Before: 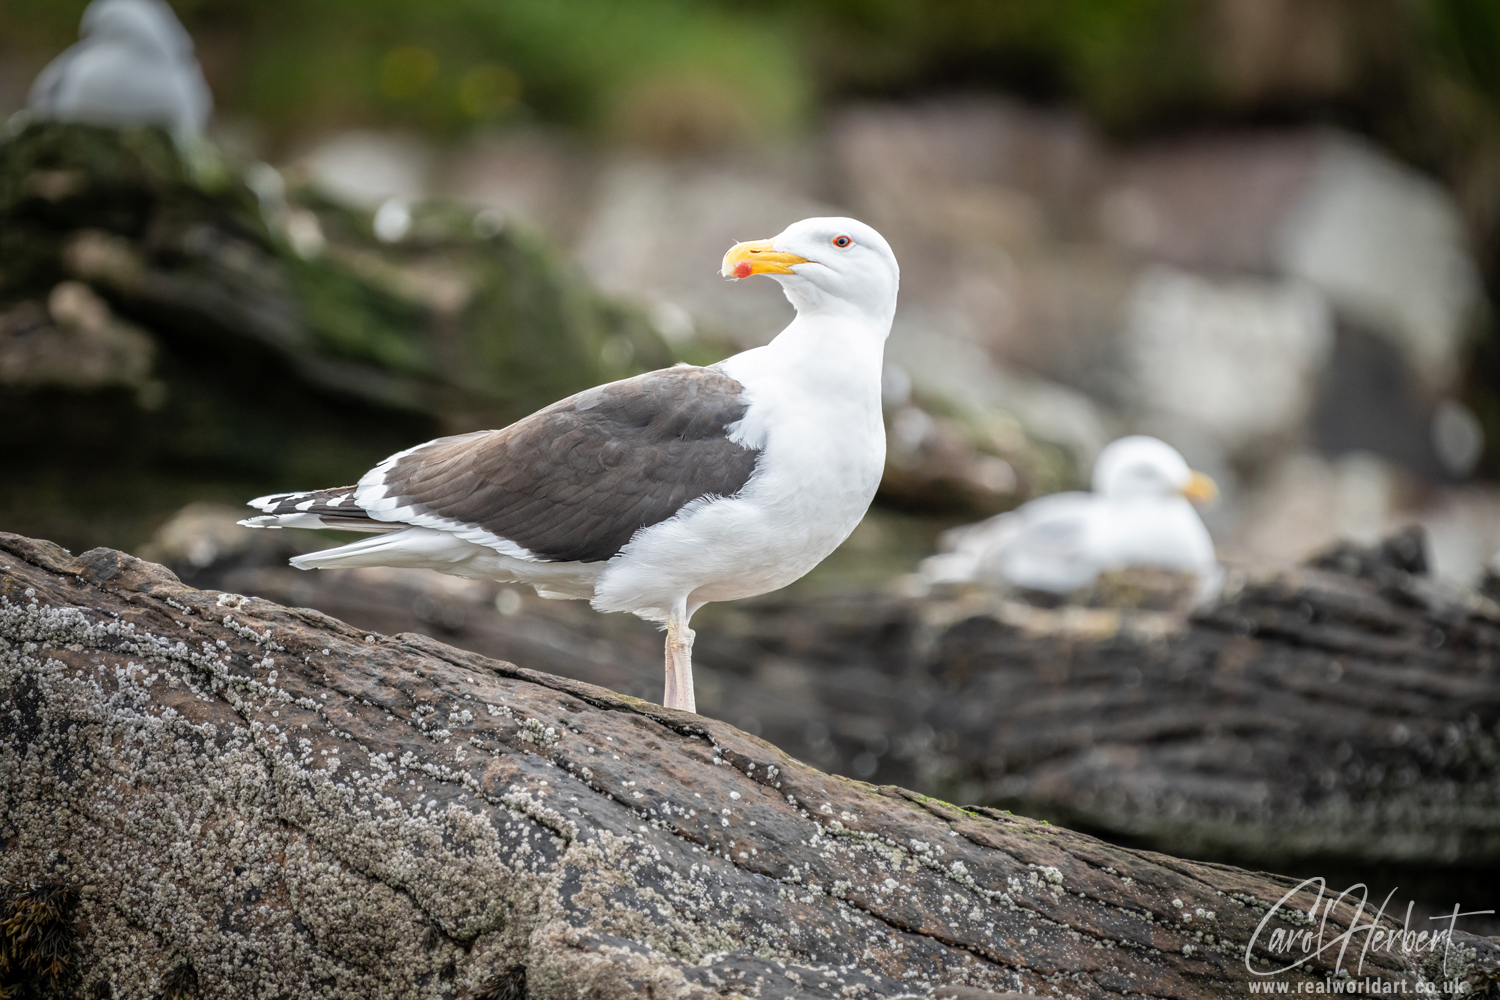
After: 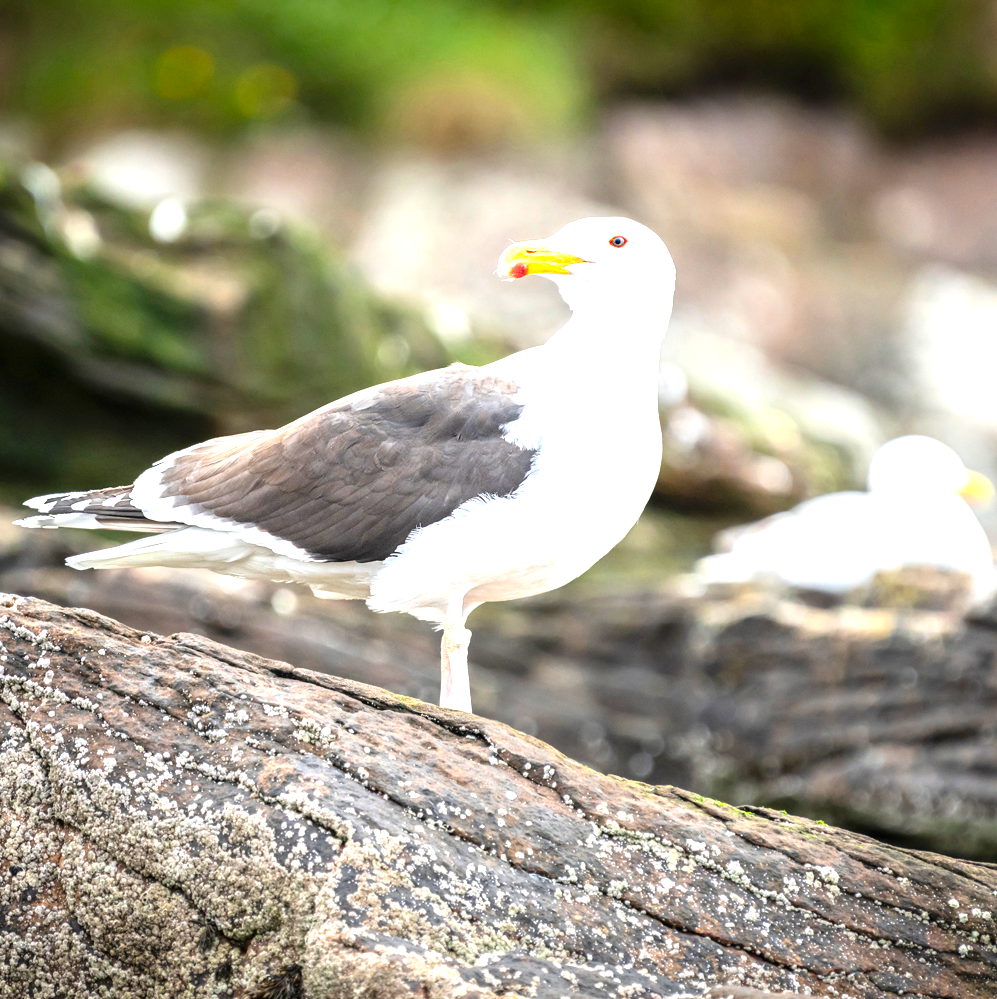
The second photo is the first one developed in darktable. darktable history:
exposure: black level correction 0, exposure 1.2 EV, compensate highlight preservation false
contrast brightness saturation: contrast 0.088, saturation 0.282
crop and rotate: left 15.063%, right 18.413%
